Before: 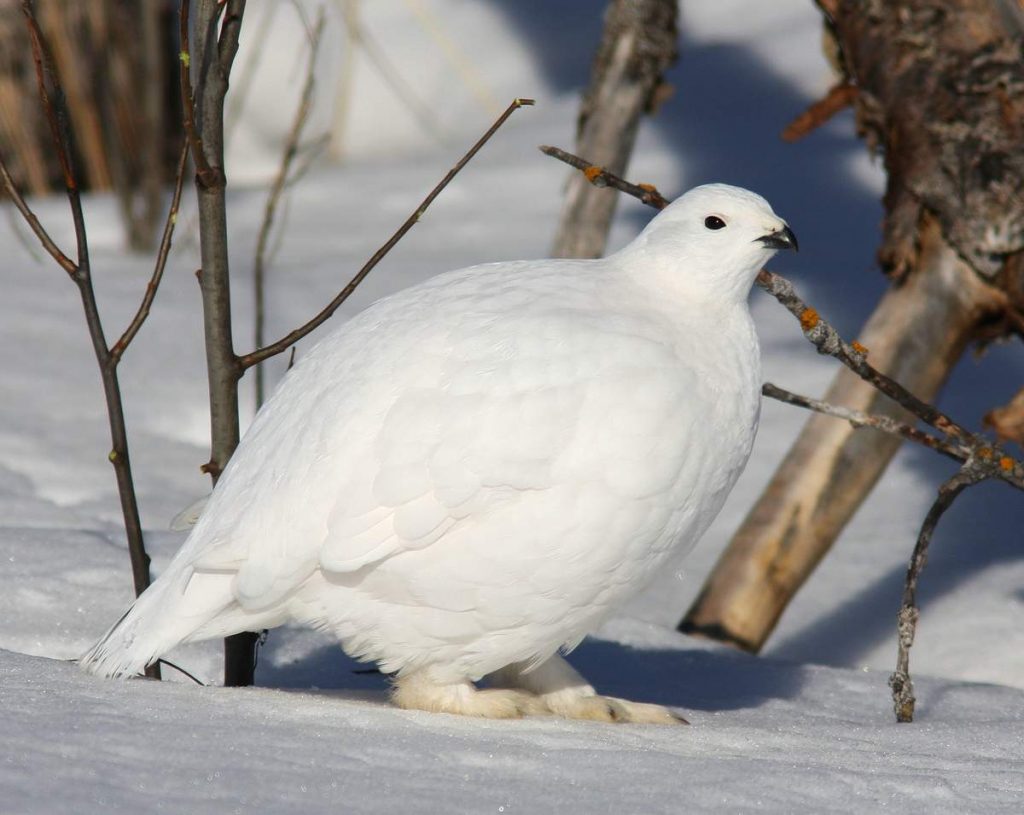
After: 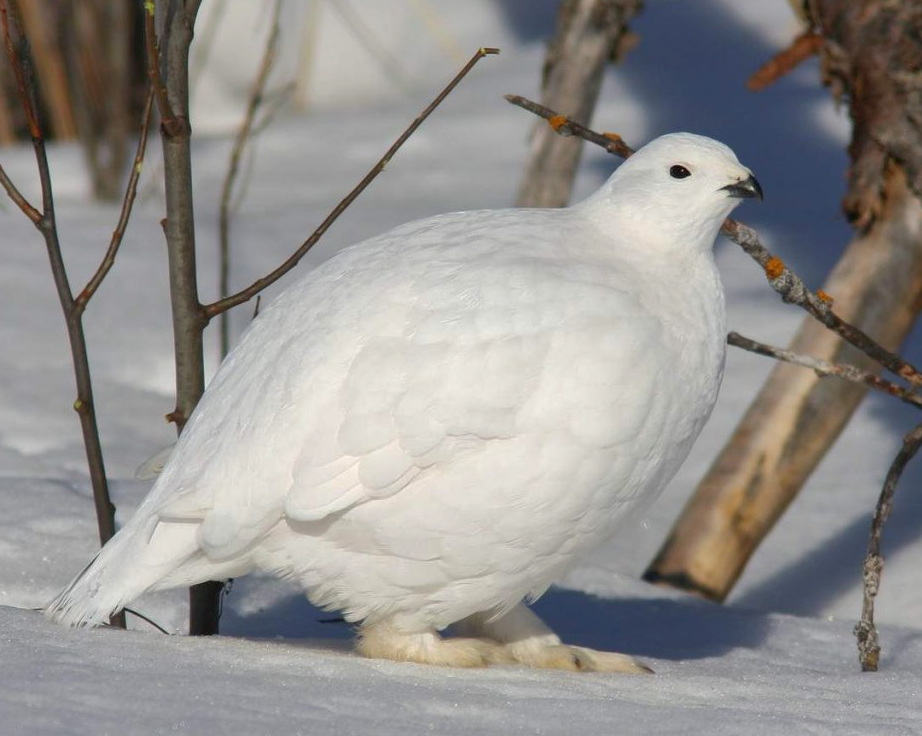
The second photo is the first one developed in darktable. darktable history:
shadows and highlights: on, module defaults
crop: left 3.485%, top 6.354%, right 6.382%, bottom 3.326%
